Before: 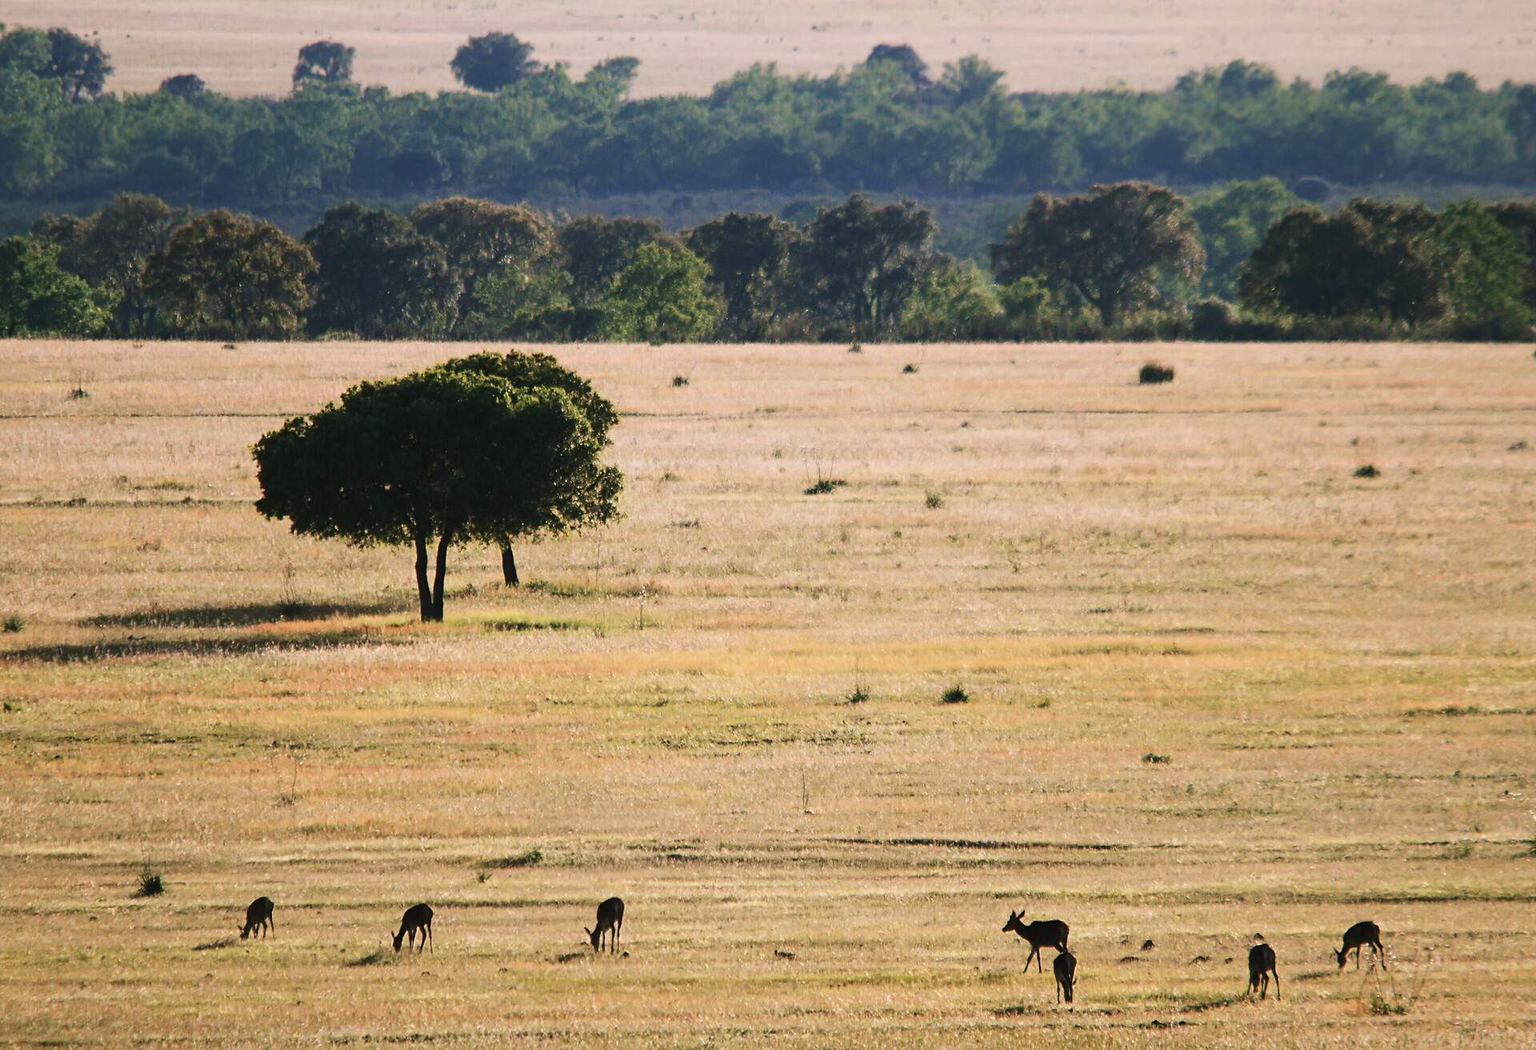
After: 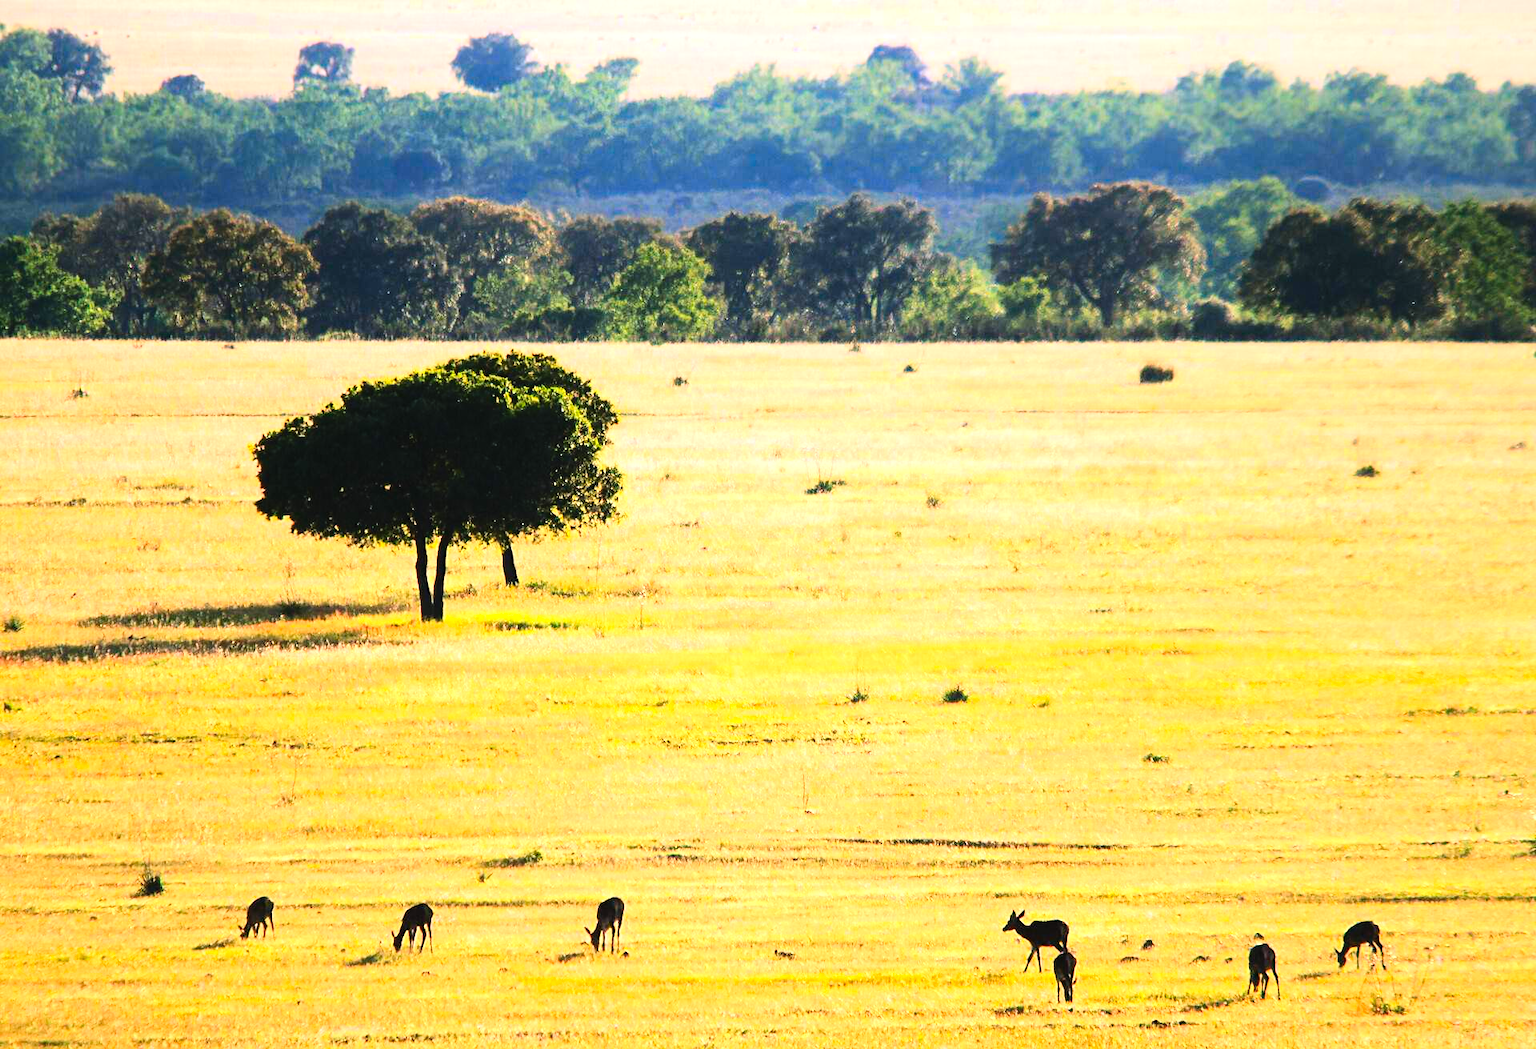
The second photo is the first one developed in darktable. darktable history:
tone equalizer: -8 EV -1.1 EV, -7 EV -0.992 EV, -6 EV -0.845 EV, -5 EV -0.601 EV, -3 EV 0.579 EV, -2 EV 0.864 EV, -1 EV 0.99 EV, +0 EV 1.08 EV, mask exposure compensation -0.511 EV
contrast brightness saturation: contrast 0.202, brightness 0.198, saturation 0.809
